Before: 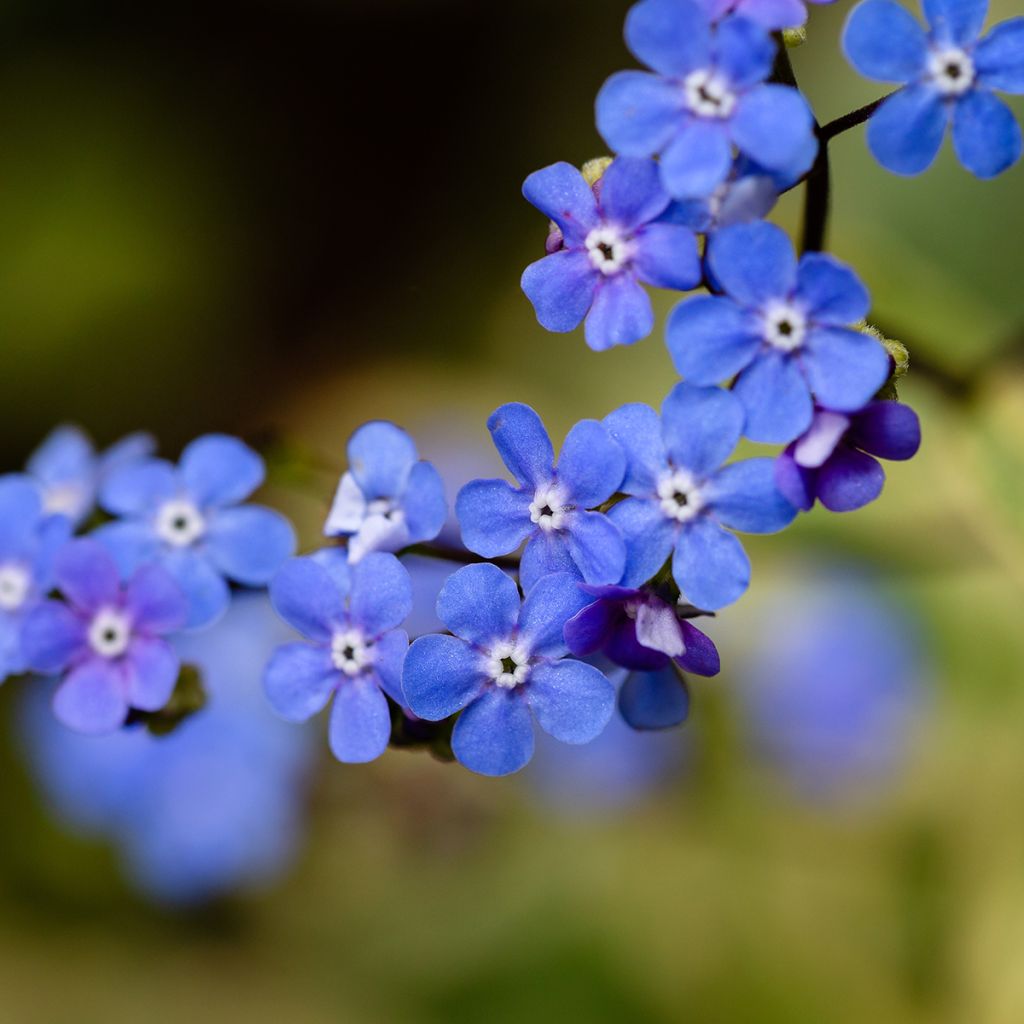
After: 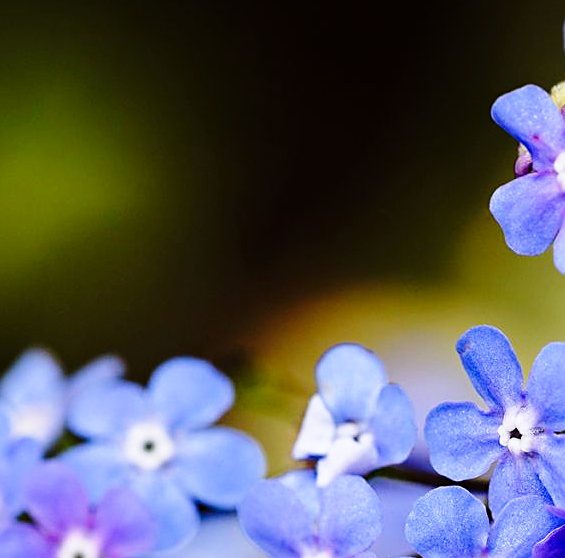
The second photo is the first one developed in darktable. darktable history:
sharpen: on, module defaults
base curve: curves: ch0 [(0, 0) (0.028, 0.03) (0.121, 0.232) (0.46, 0.748) (0.859, 0.968) (1, 1)], preserve colors none
crop and rotate: left 3.047%, top 7.573%, right 41.686%, bottom 37.934%
